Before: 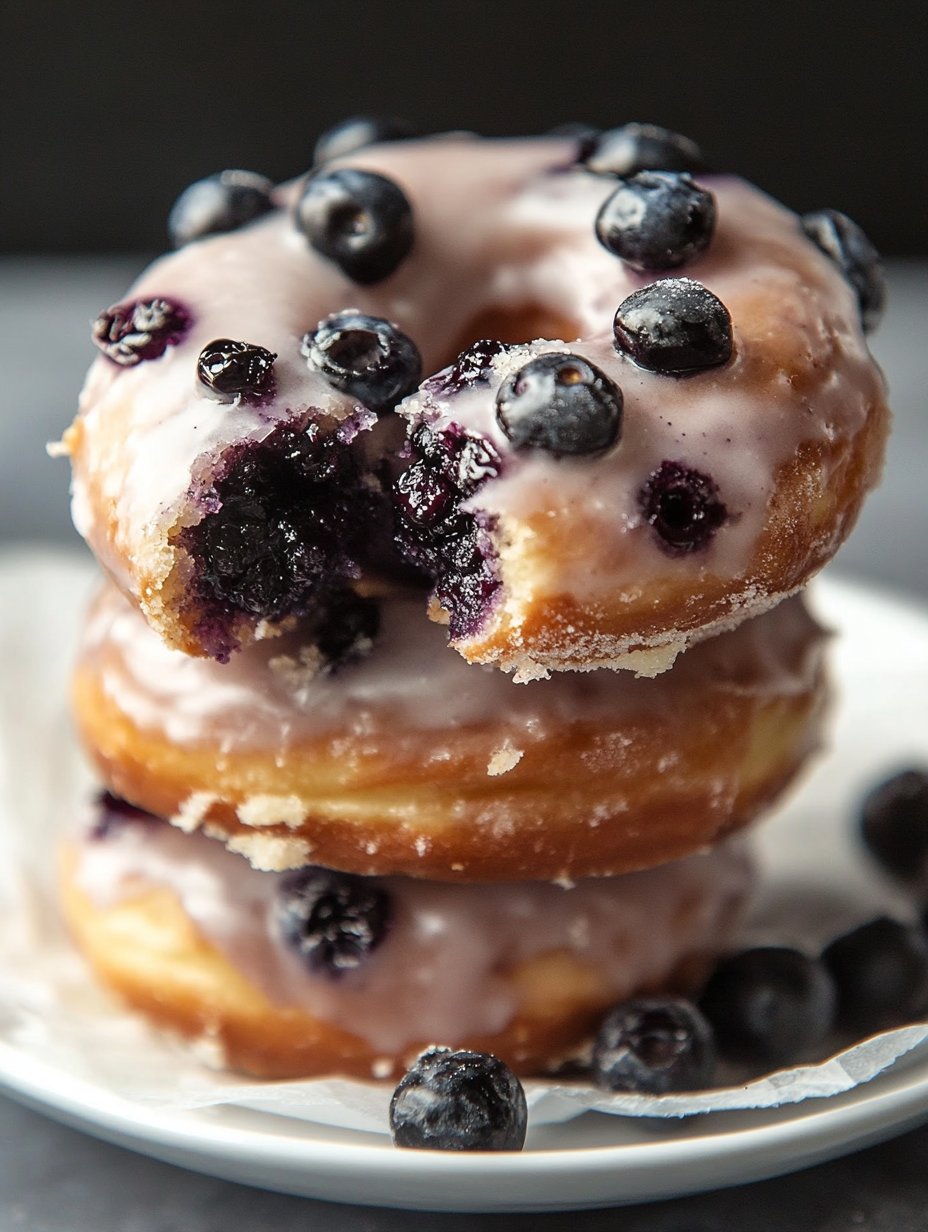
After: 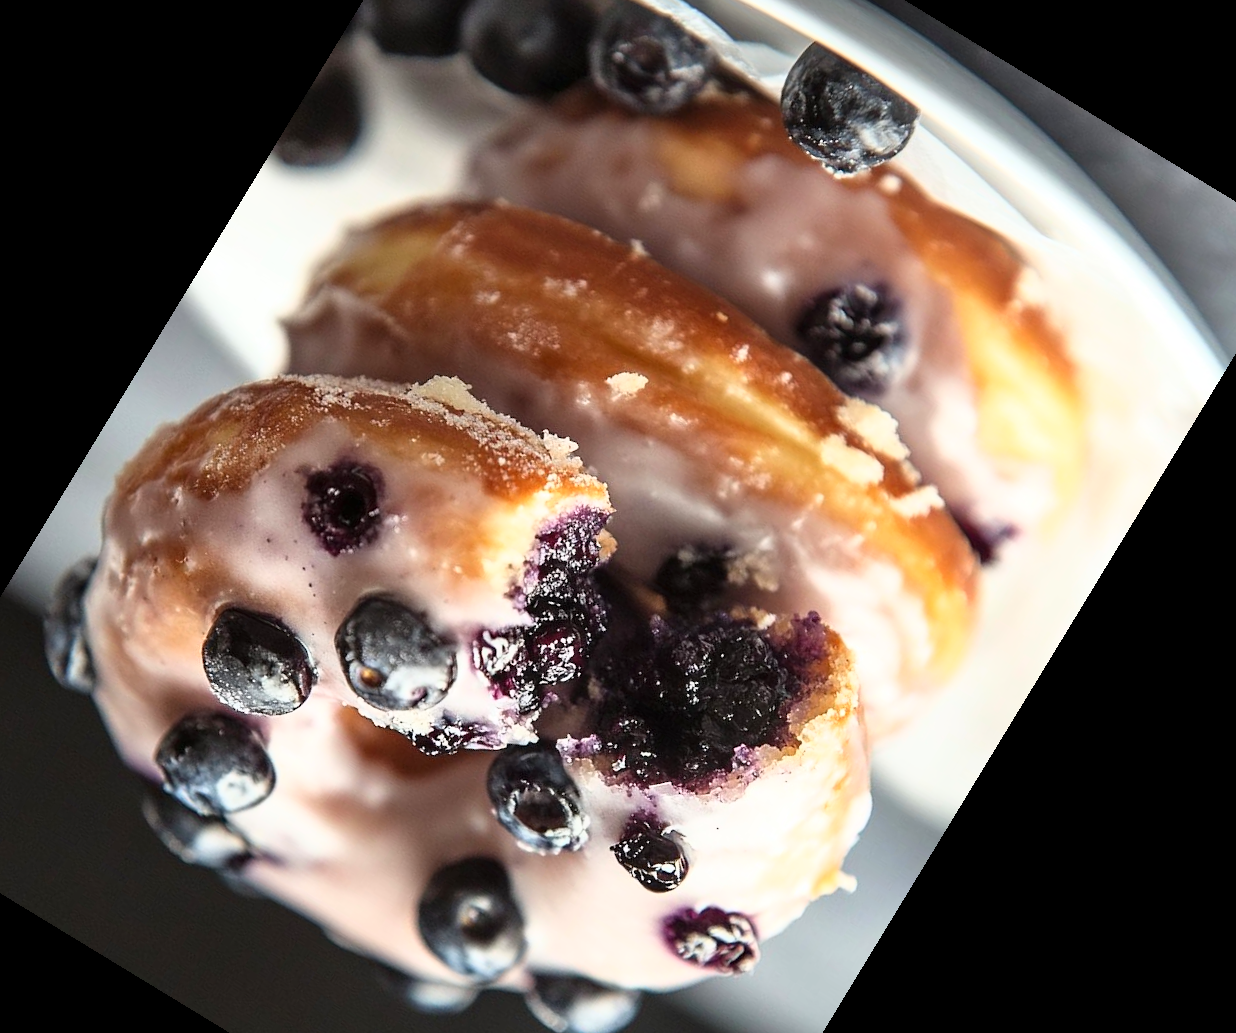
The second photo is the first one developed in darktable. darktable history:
base curve: curves: ch0 [(0, 0) (0.557, 0.834) (1, 1)]
crop and rotate: angle 148.68°, left 9.111%, top 15.603%, right 4.588%, bottom 17.041%
